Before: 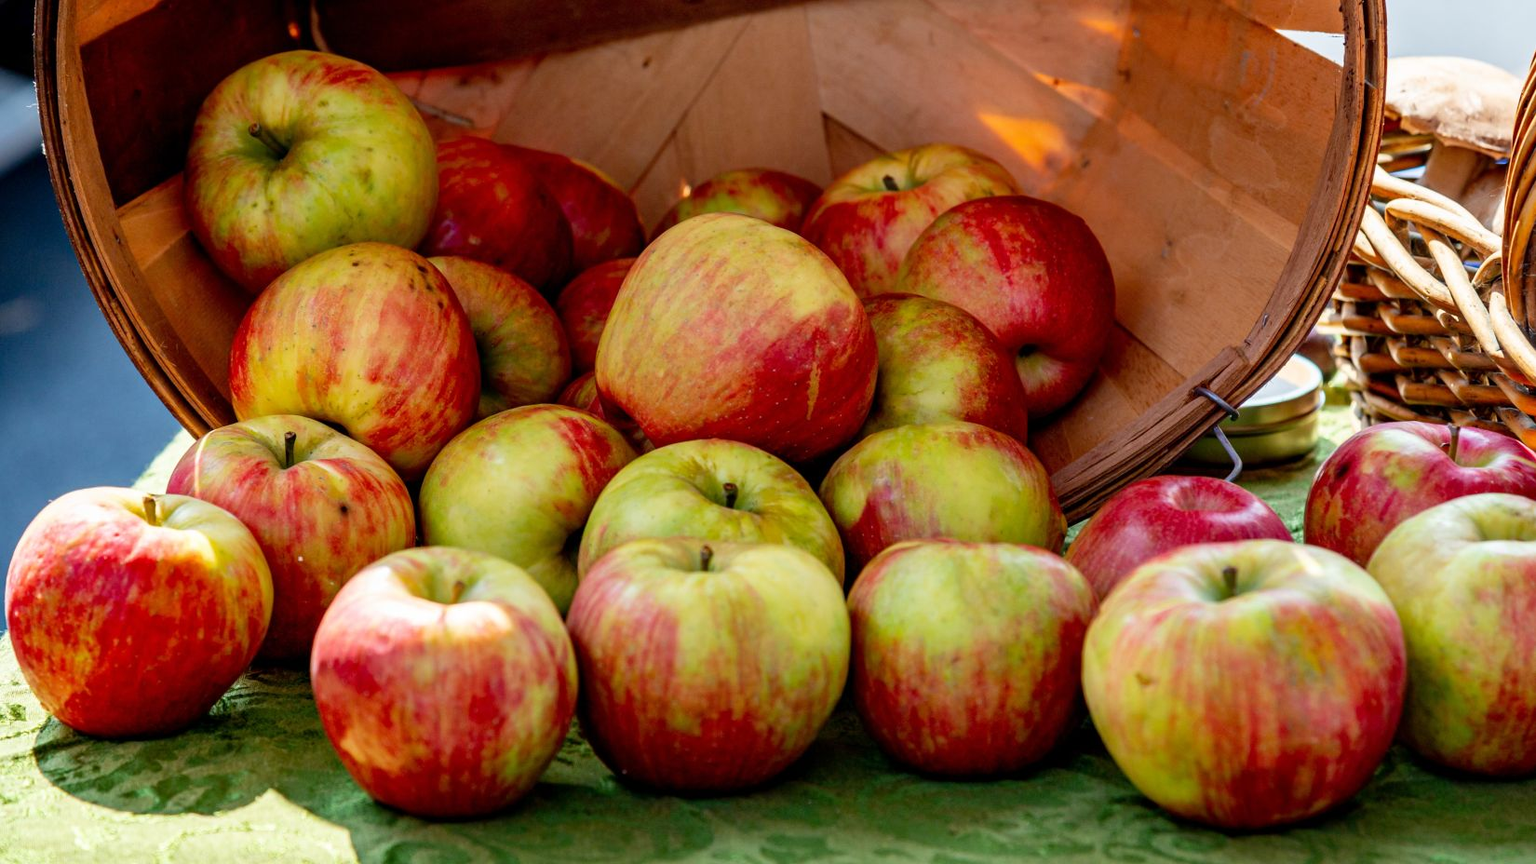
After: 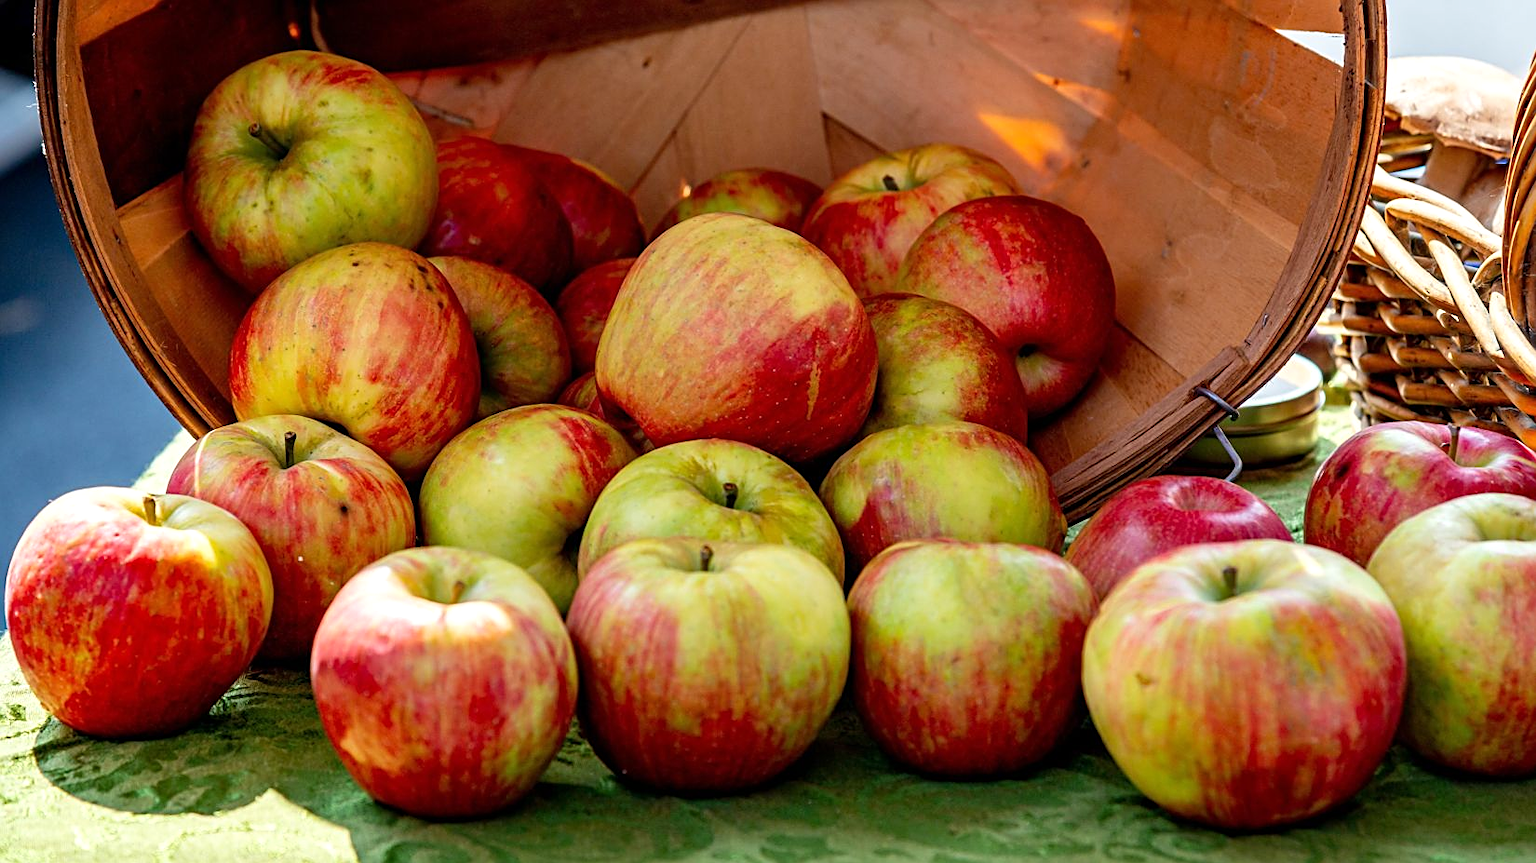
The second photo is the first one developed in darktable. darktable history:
exposure: exposure 0.127 EV, compensate highlight preservation false
sharpen: on, module defaults
